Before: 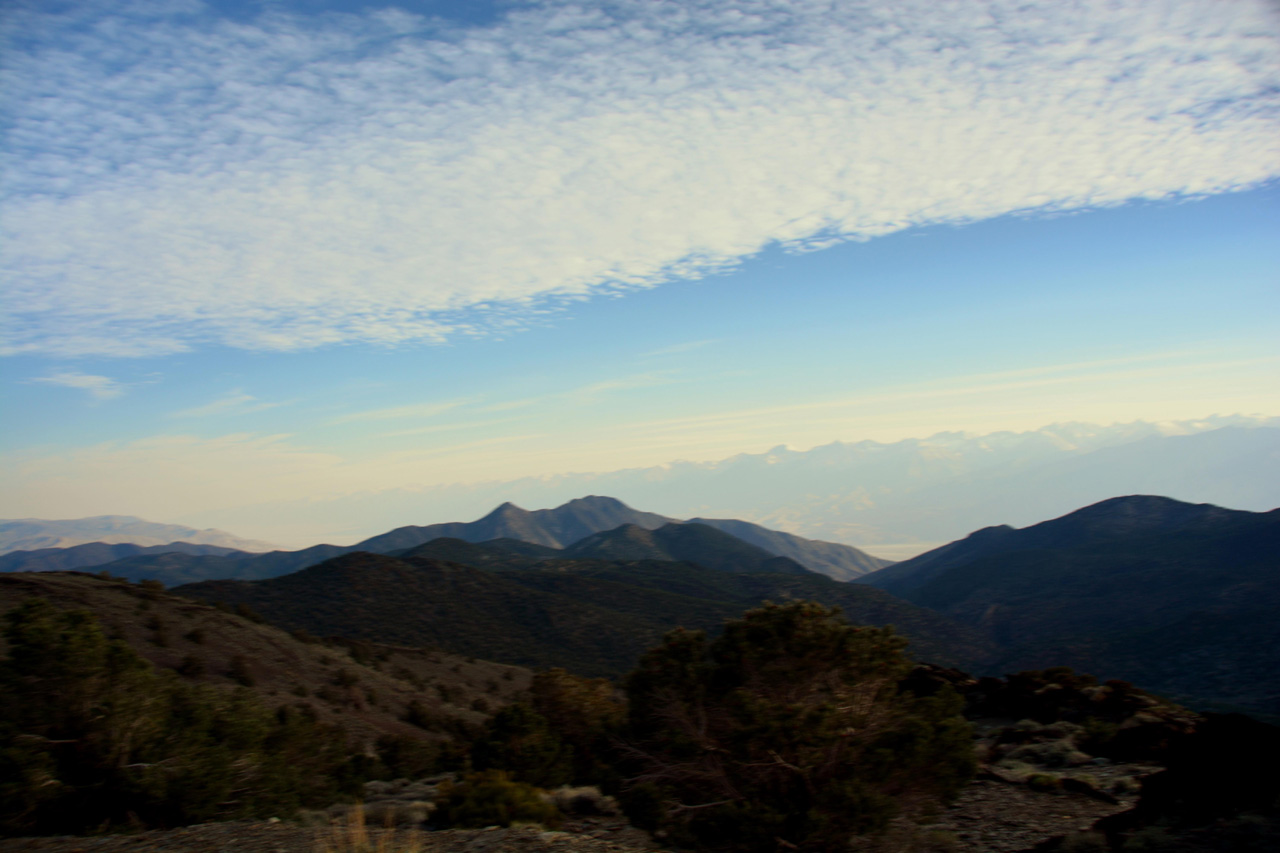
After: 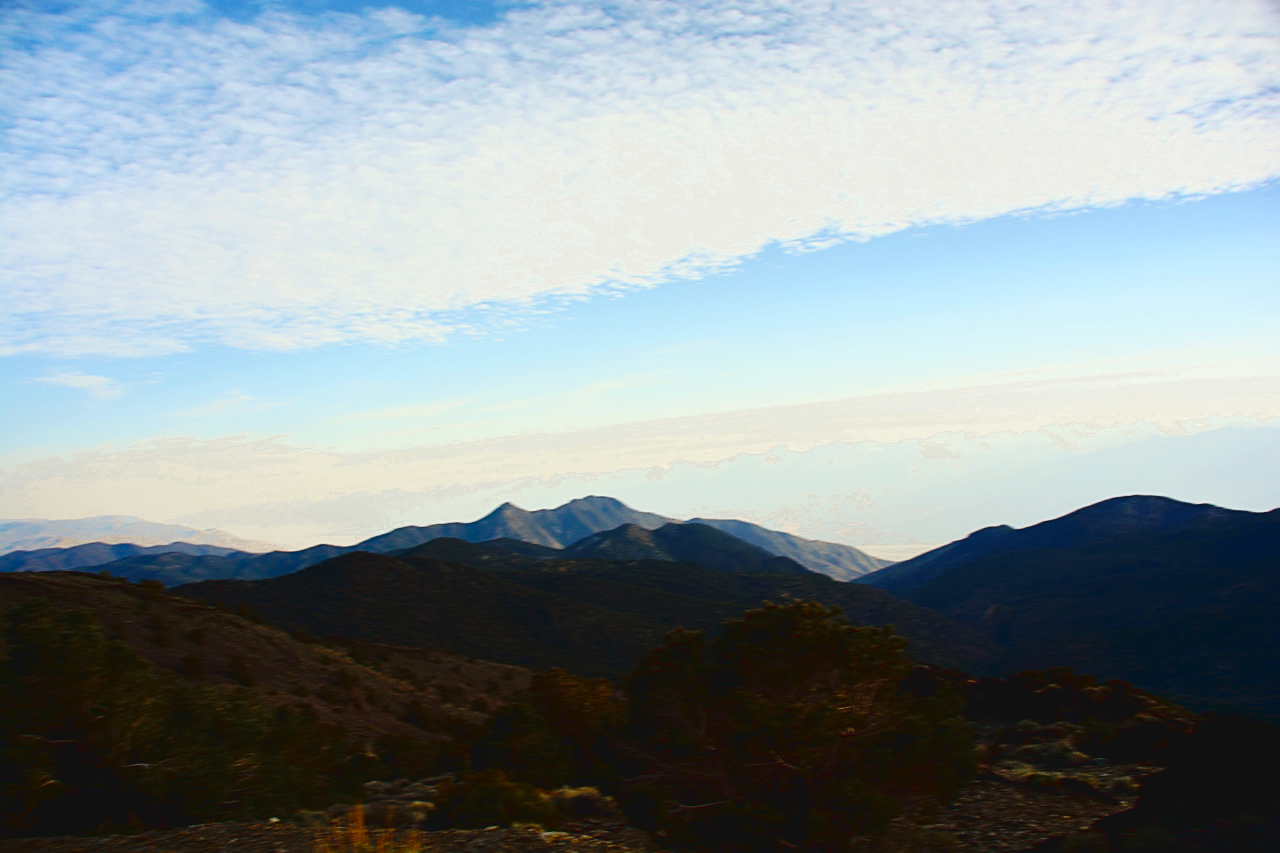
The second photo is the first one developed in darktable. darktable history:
tone curve: curves: ch0 [(0, 0.046) (0.04, 0.074) (0.831, 0.861) (1, 1)]; ch1 [(0, 0) (0.146, 0.159) (0.338, 0.365) (0.417, 0.455) (0.489, 0.486) (0.504, 0.502) (0.529, 0.537) (0.563, 0.567) (1, 1)]; ch2 [(0, 0) (0.307, 0.298) (0.388, 0.375) (0.443, 0.456) (0.485, 0.492) (0.544, 0.525) (1, 1)], color space Lab, linked channels
base curve: curves: ch0 [(0, 0) (0.036, 0.025) (0.121, 0.166) (0.206, 0.329) (0.605, 0.79) (1, 1)], preserve colors none
sharpen: amount 0.496
color zones: curves: ch0 [(0.11, 0.396) (0.195, 0.36) (0.25, 0.5) (0.303, 0.412) (0.357, 0.544) (0.75, 0.5) (0.967, 0.328)]; ch1 [(0, 0.468) (0.112, 0.512) (0.202, 0.6) (0.25, 0.5) (0.307, 0.352) (0.357, 0.544) (0.75, 0.5) (0.963, 0.524)]
